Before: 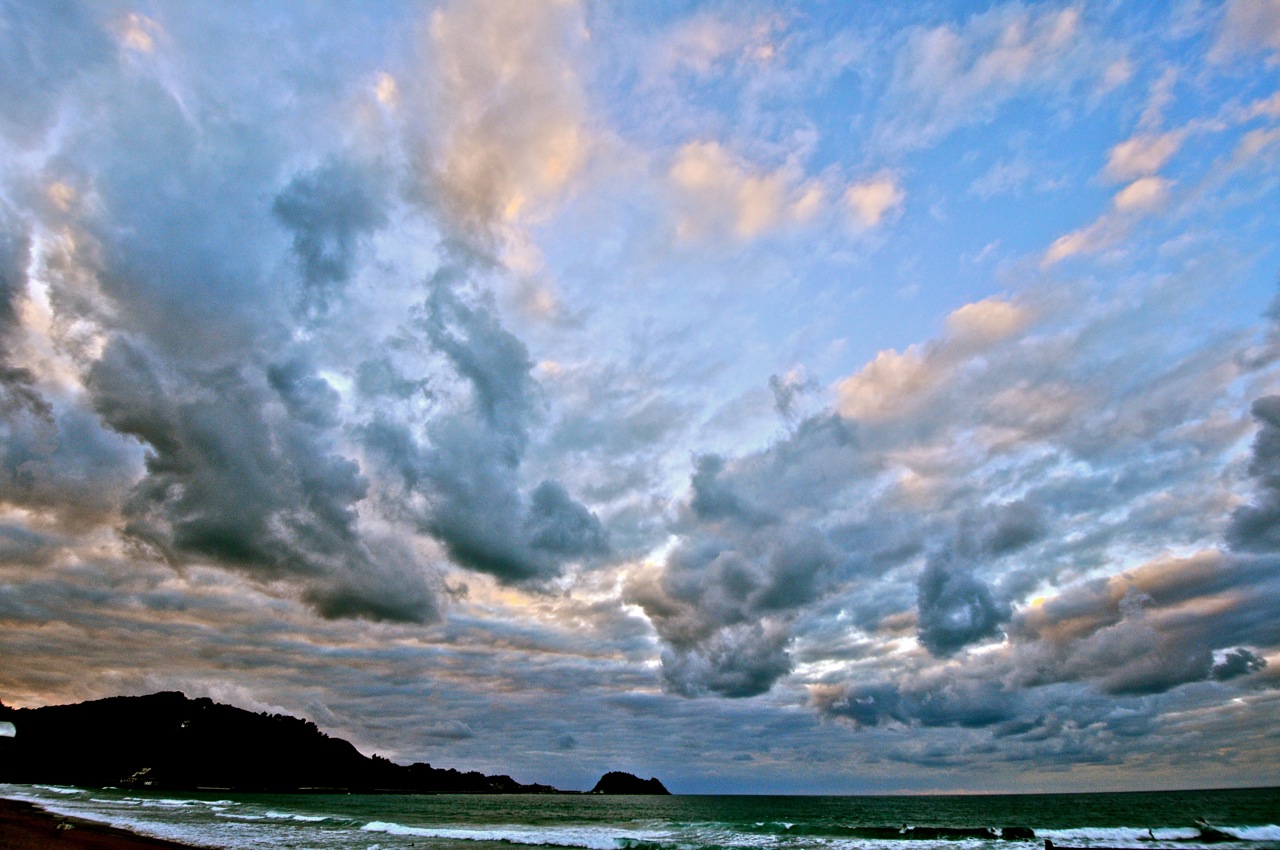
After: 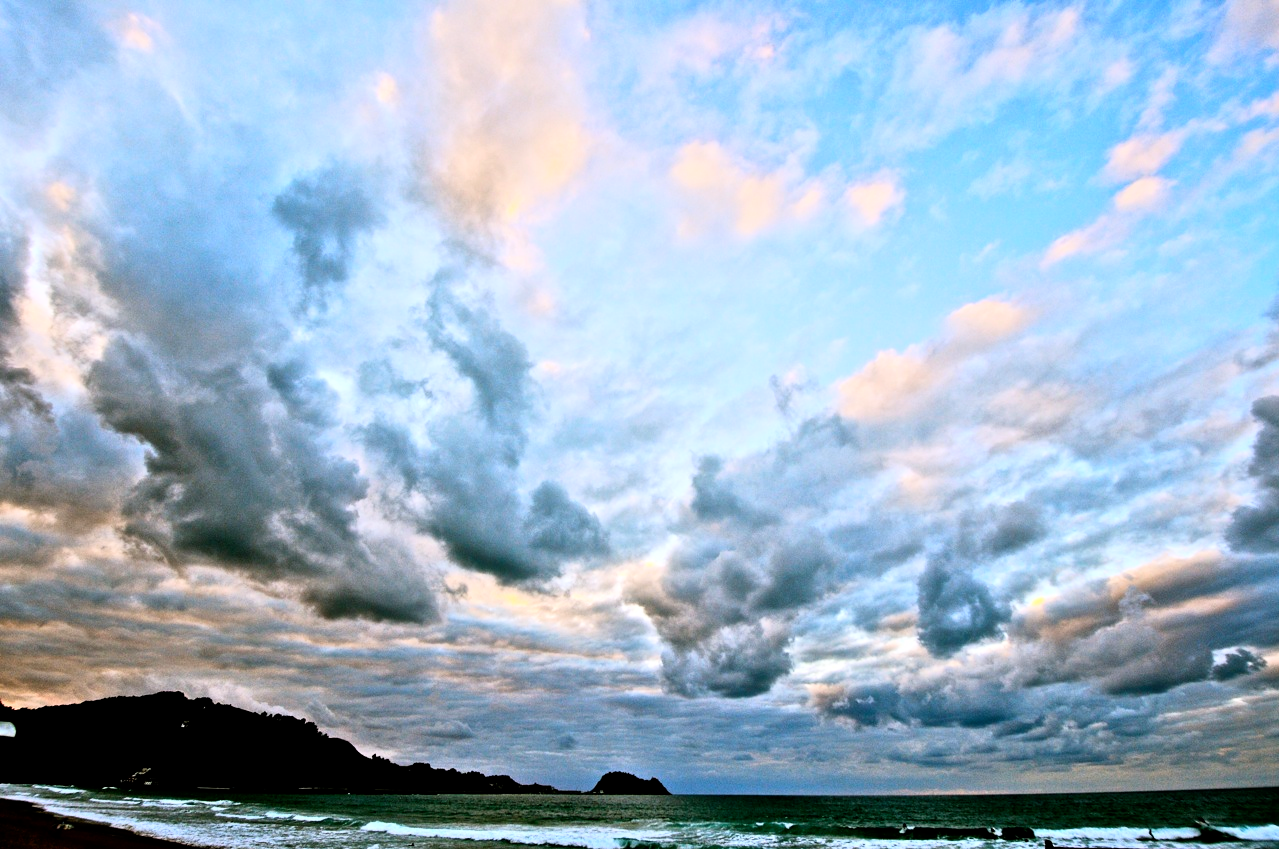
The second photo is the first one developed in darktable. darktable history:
base curve: curves: ch0 [(0, 0) (0.005, 0.002) (0.193, 0.295) (0.399, 0.664) (0.75, 0.928) (1, 1)]
